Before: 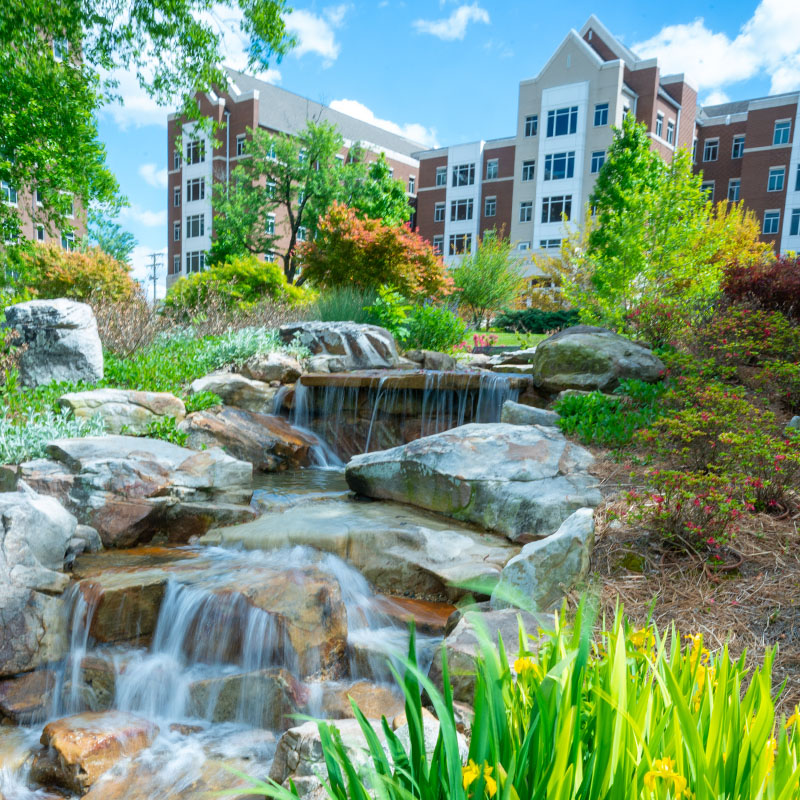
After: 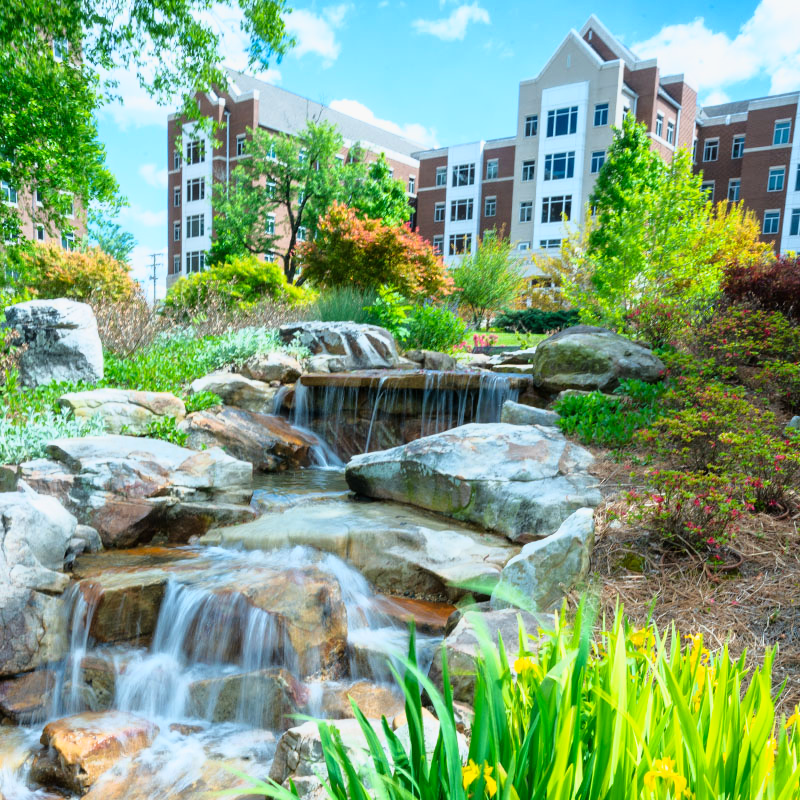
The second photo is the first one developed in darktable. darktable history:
tone curve: curves: ch0 [(0, 0) (0.105, 0.08) (0.195, 0.18) (0.283, 0.288) (0.384, 0.419) (0.485, 0.531) (0.638, 0.69) (0.795, 0.879) (1, 0.977)]; ch1 [(0, 0) (0.161, 0.092) (0.35, 0.33) (0.379, 0.401) (0.456, 0.469) (0.498, 0.503) (0.531, 0.537) (0.596, 0.621) (0.635, 0.655) (1, 1)]; ch2 [(0, 0) (0.371, 0.362) (0.437, 0.437) (0.483, 0.484) (0.53, 0.515) (0.56, 0.58) (0.622, 0.606) (1, 1)], color space Lab, linked channels, preserve colors none
